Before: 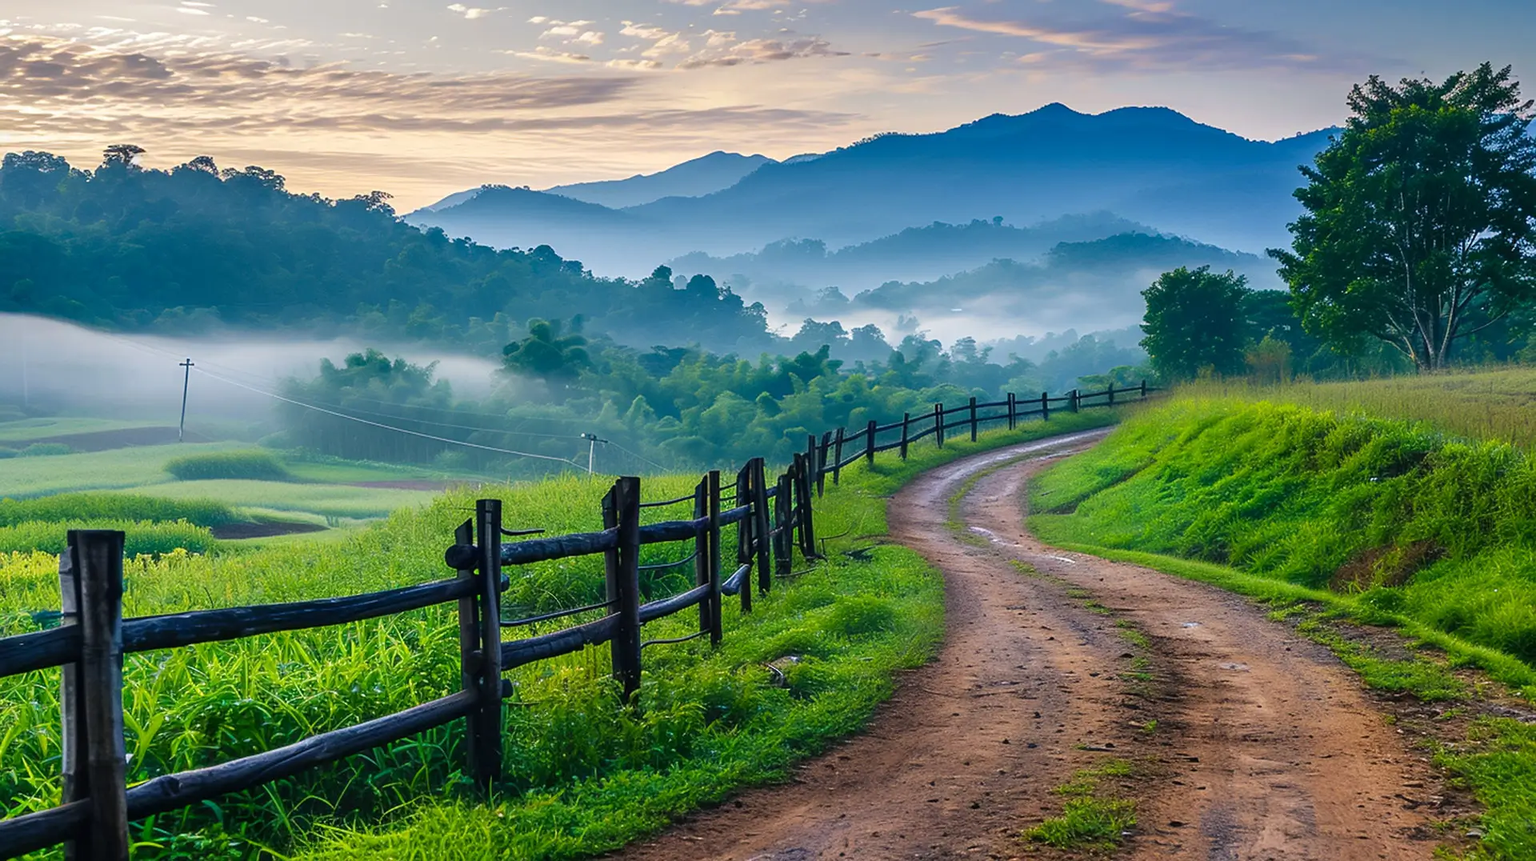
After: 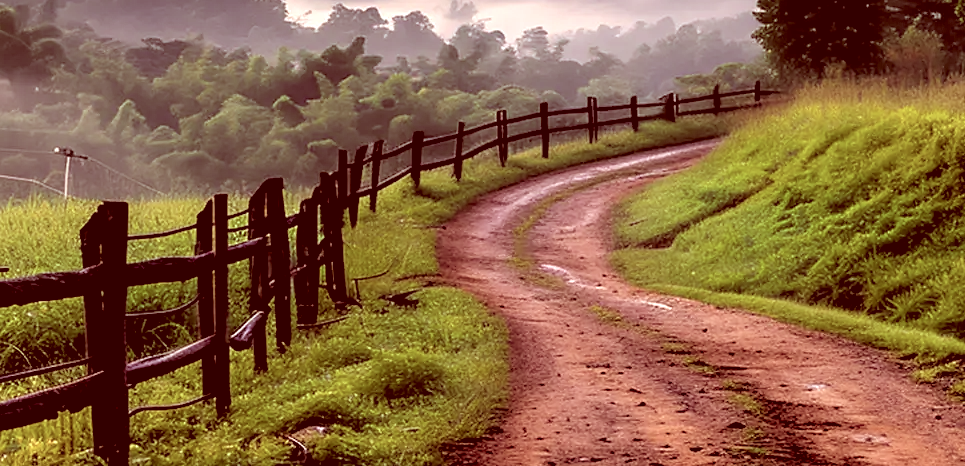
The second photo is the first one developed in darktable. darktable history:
rgb levels: levels [[0.029, 0.461, 0.922], [0, 0.5, 1], [0, 0.5, 1]]
contrast brightness saturation: saturation -0.17
color correction: highlights a* 9.03, highlights b* 8.71, shadows a* 40, shadows b* 40, saturation 0.8
crop: left 35.03%, top 36.625%, right 14.663%, bottom 20.057%
color balance: lift [1.001, 0.997, 0.99, 1.01], gamma [1.007, 1, 0.975, 1.025], gain [1, 1.065, 1.052, 0.935], contrast 13.25%
